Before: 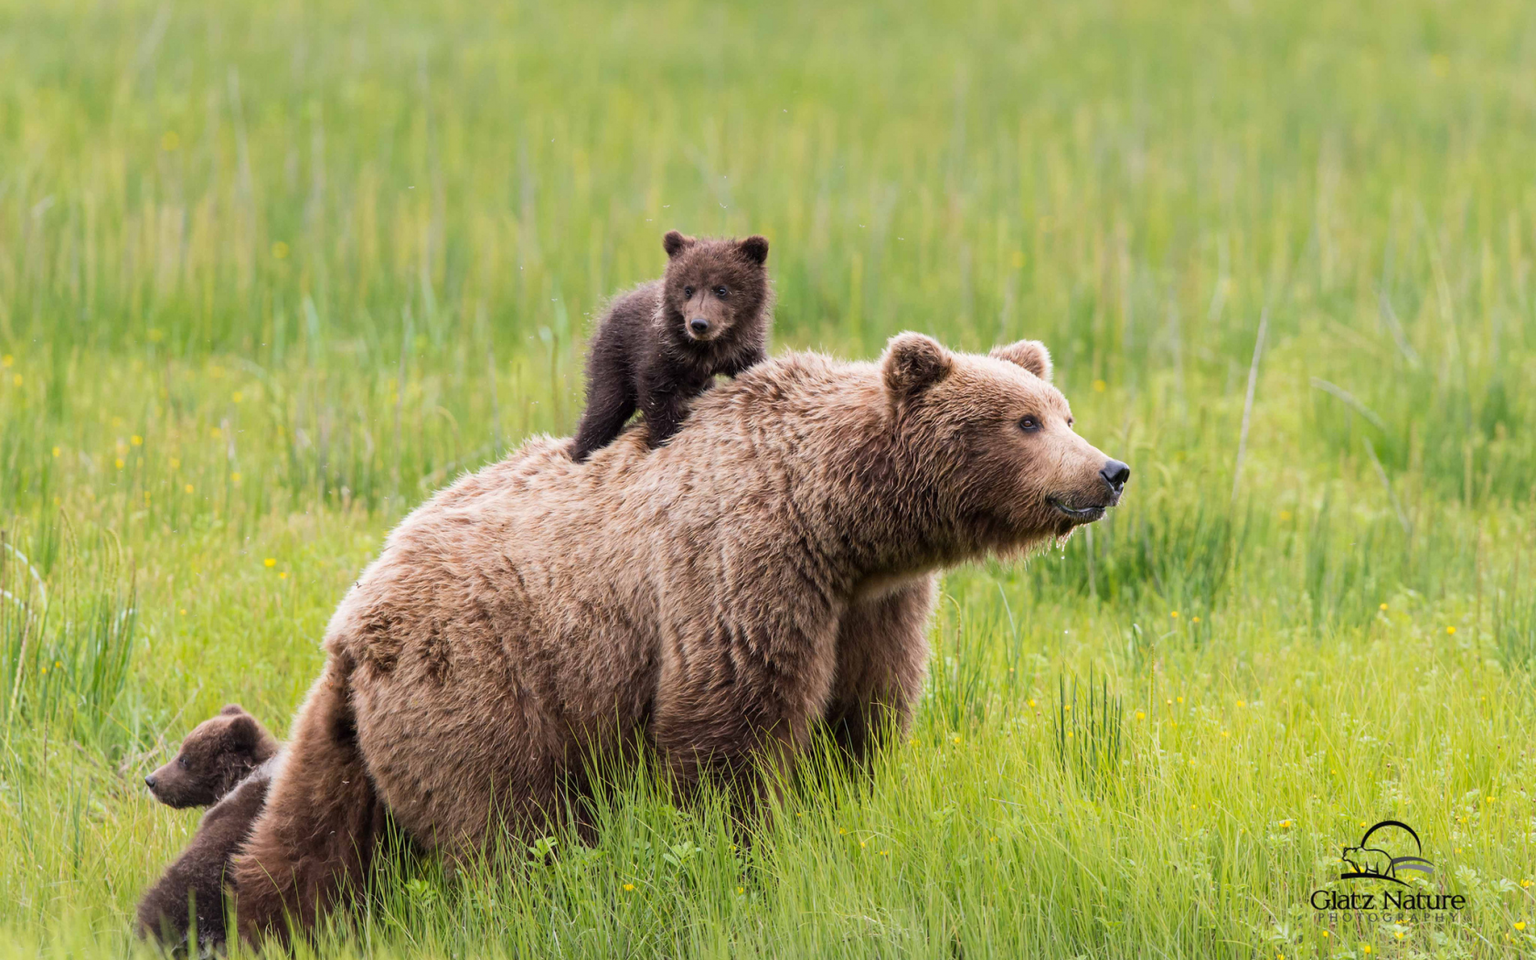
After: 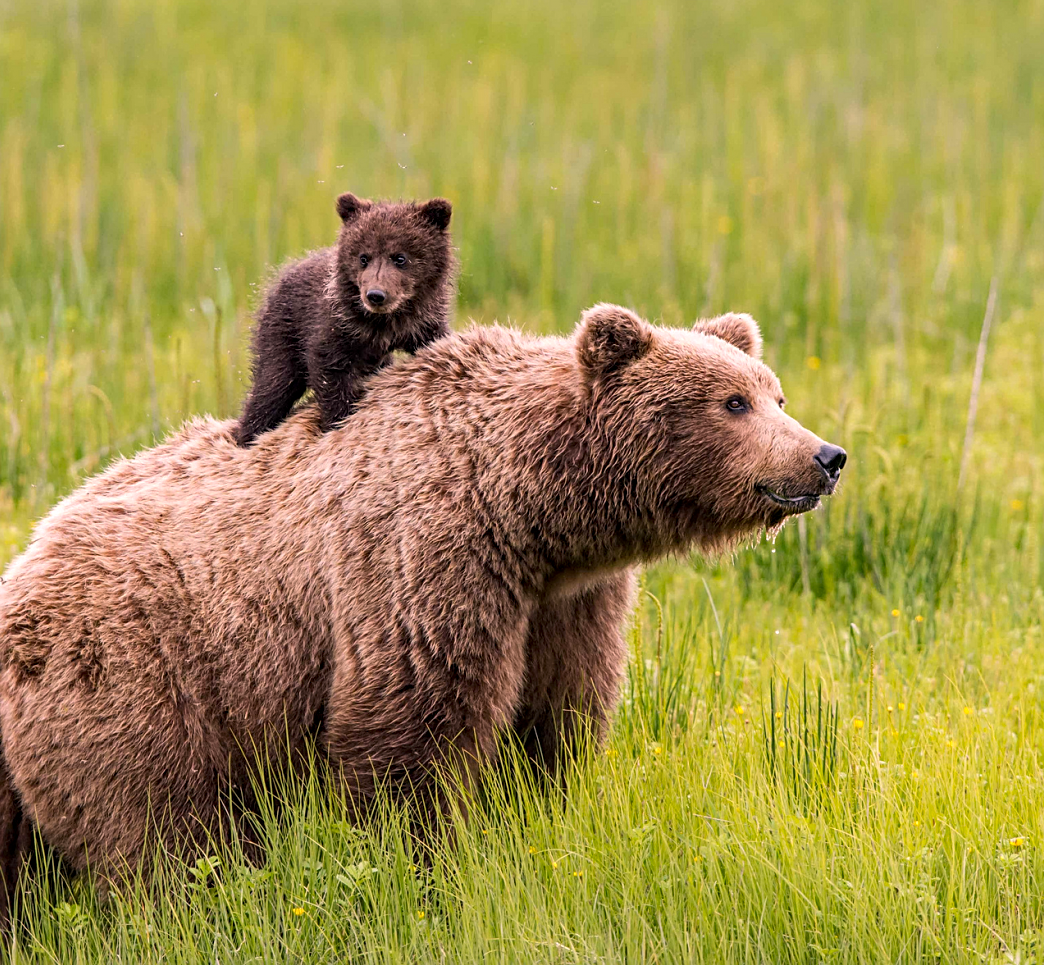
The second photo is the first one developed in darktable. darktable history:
color correction: highlights a* 12.26, highlights b* 5.44
local contrast: on, module defaults
haze removal: compatibility mode true, adaptive false
crop and rotate: left 23.187%, top 5.644%, right 14.644%, bottom 2.357%
sharpen: on, module defaults
